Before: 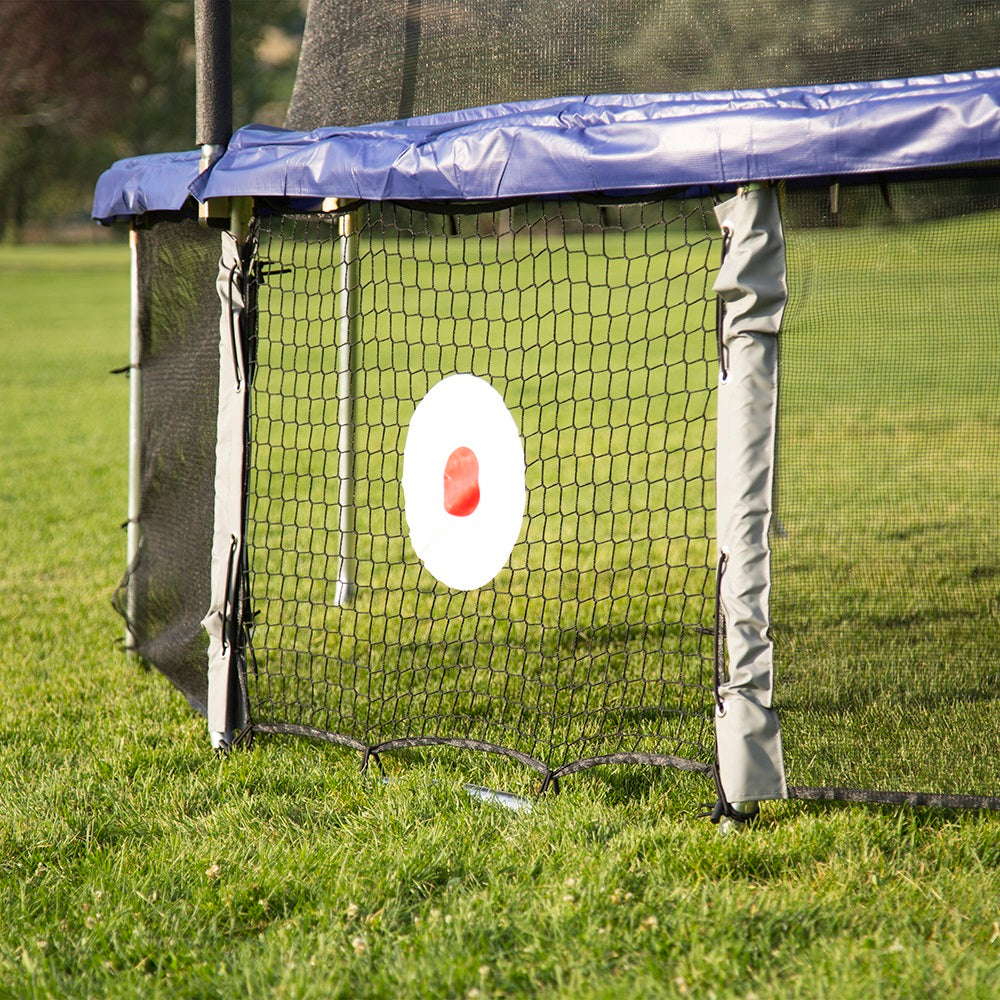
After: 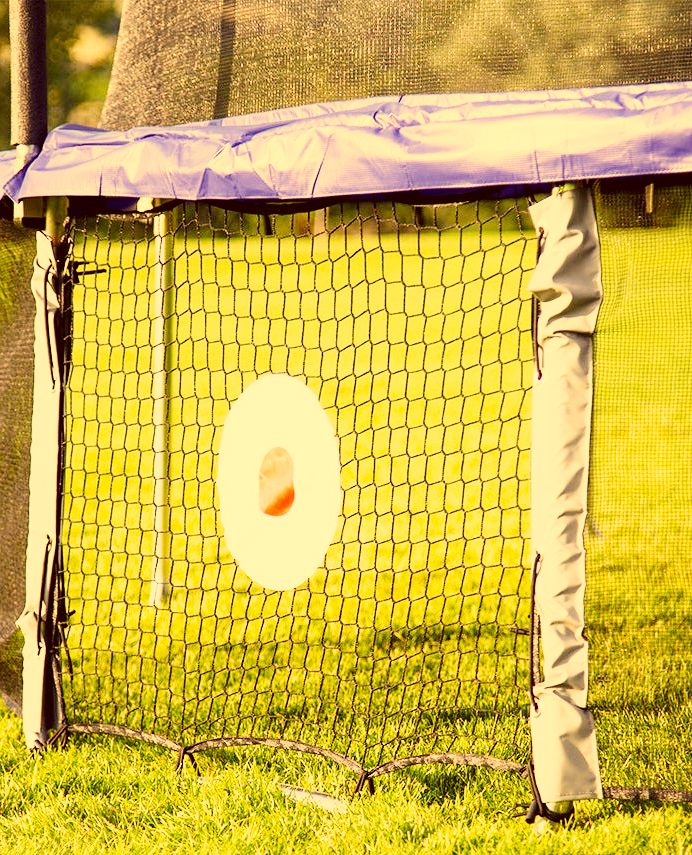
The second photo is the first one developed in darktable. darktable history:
crop: left 18.545%, right 12.155%, bottom 14.449%
base curve: curves: ch0 [(0, 0) (0, 0.001) (0.001, 0.001) (0.004, 0.002) (0.007, 0.004) (0.015, 0.013) (0.033, 0.045) (0.052, 0.096) (0.075, 0.17) (0.099, 0.241) (0.163, 0.42) (0.219, 0.55) (0.259, 0.616) (0.327, 0.722) (0.365, 0.765) (0.522, 0.873) (0.547, 0.881) (0.689, 0.919) (0.826, 0.952) (1, 1)], preserve colors none
color correction: highlights a* 9.92, highlights b* 39.43, shadows a* 13.89, shadows b* 3.62
